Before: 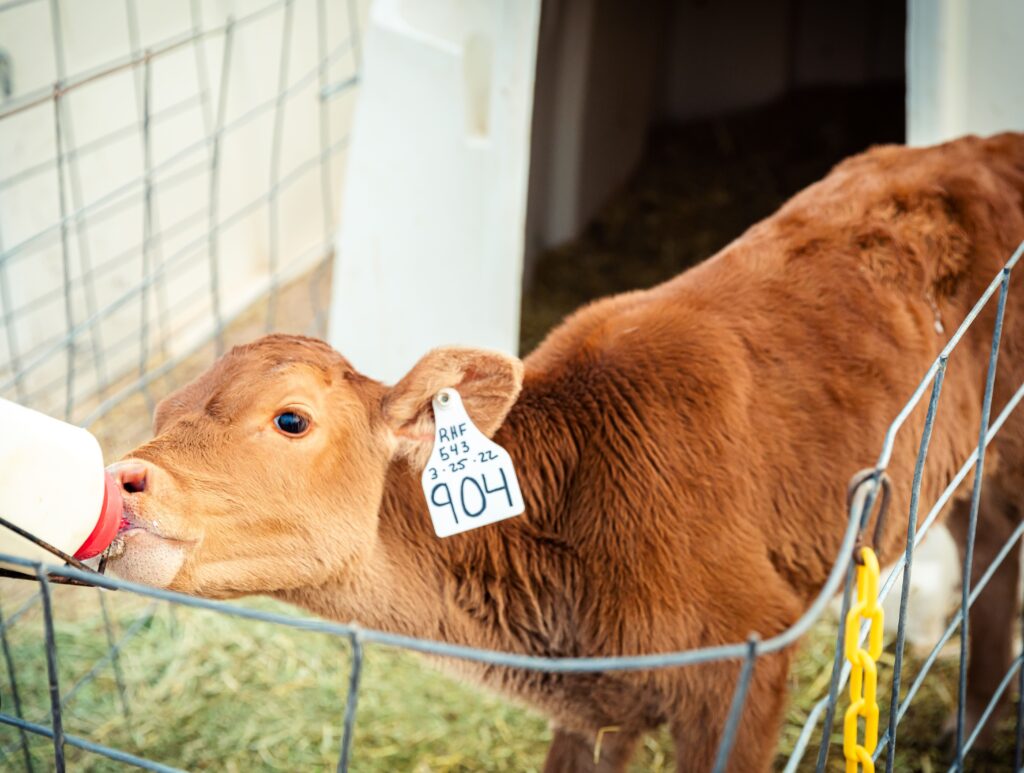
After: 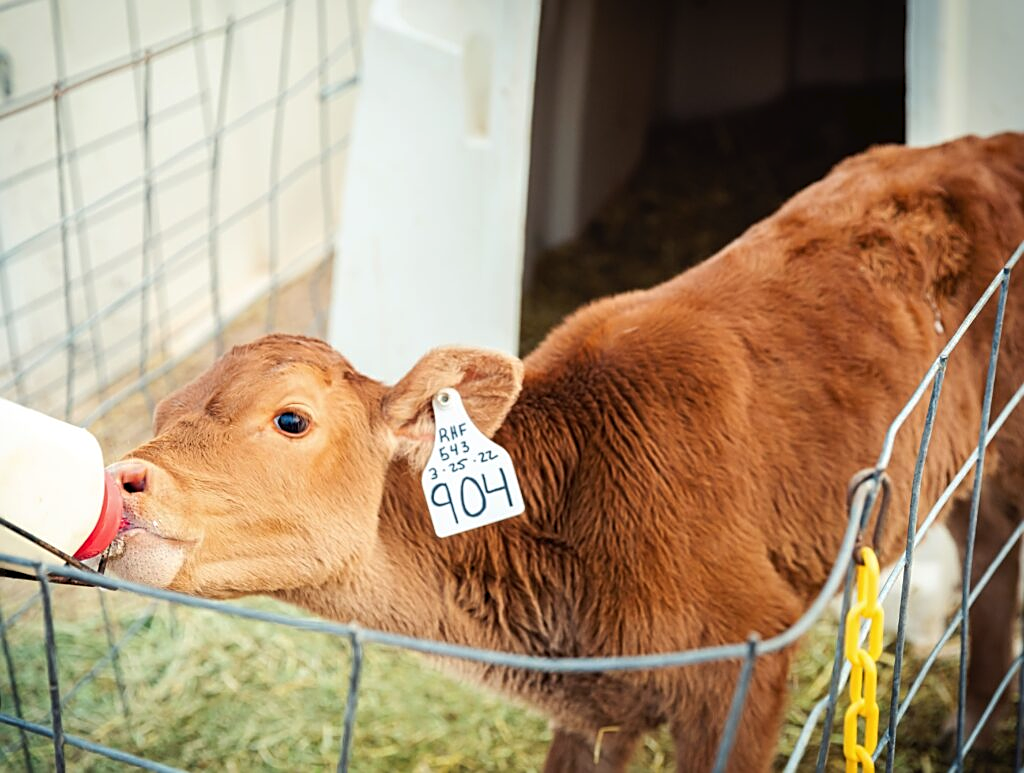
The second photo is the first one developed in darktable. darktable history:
tone curve: curves: ch0 [(0, 0) (0.003, 0.022) (0.011, 0.027) (0.025, 0.038) (0.044, 0.056) (0.069, 0.081) (0.1, 0.11) (0.136, 0.145) (0.177, 0.185) (0.224, 0.229) (0.277, 0.278) (0.335, 0.335) (0.399, 0.399) (0.468, 0.468) (0.543, 0.543) (0.623, 0.623) (0.709, 0.705) (0.801, 0.793) (0.898, 0.887) (1, 1)], preserve colors none
sharpen: on, module defaults
